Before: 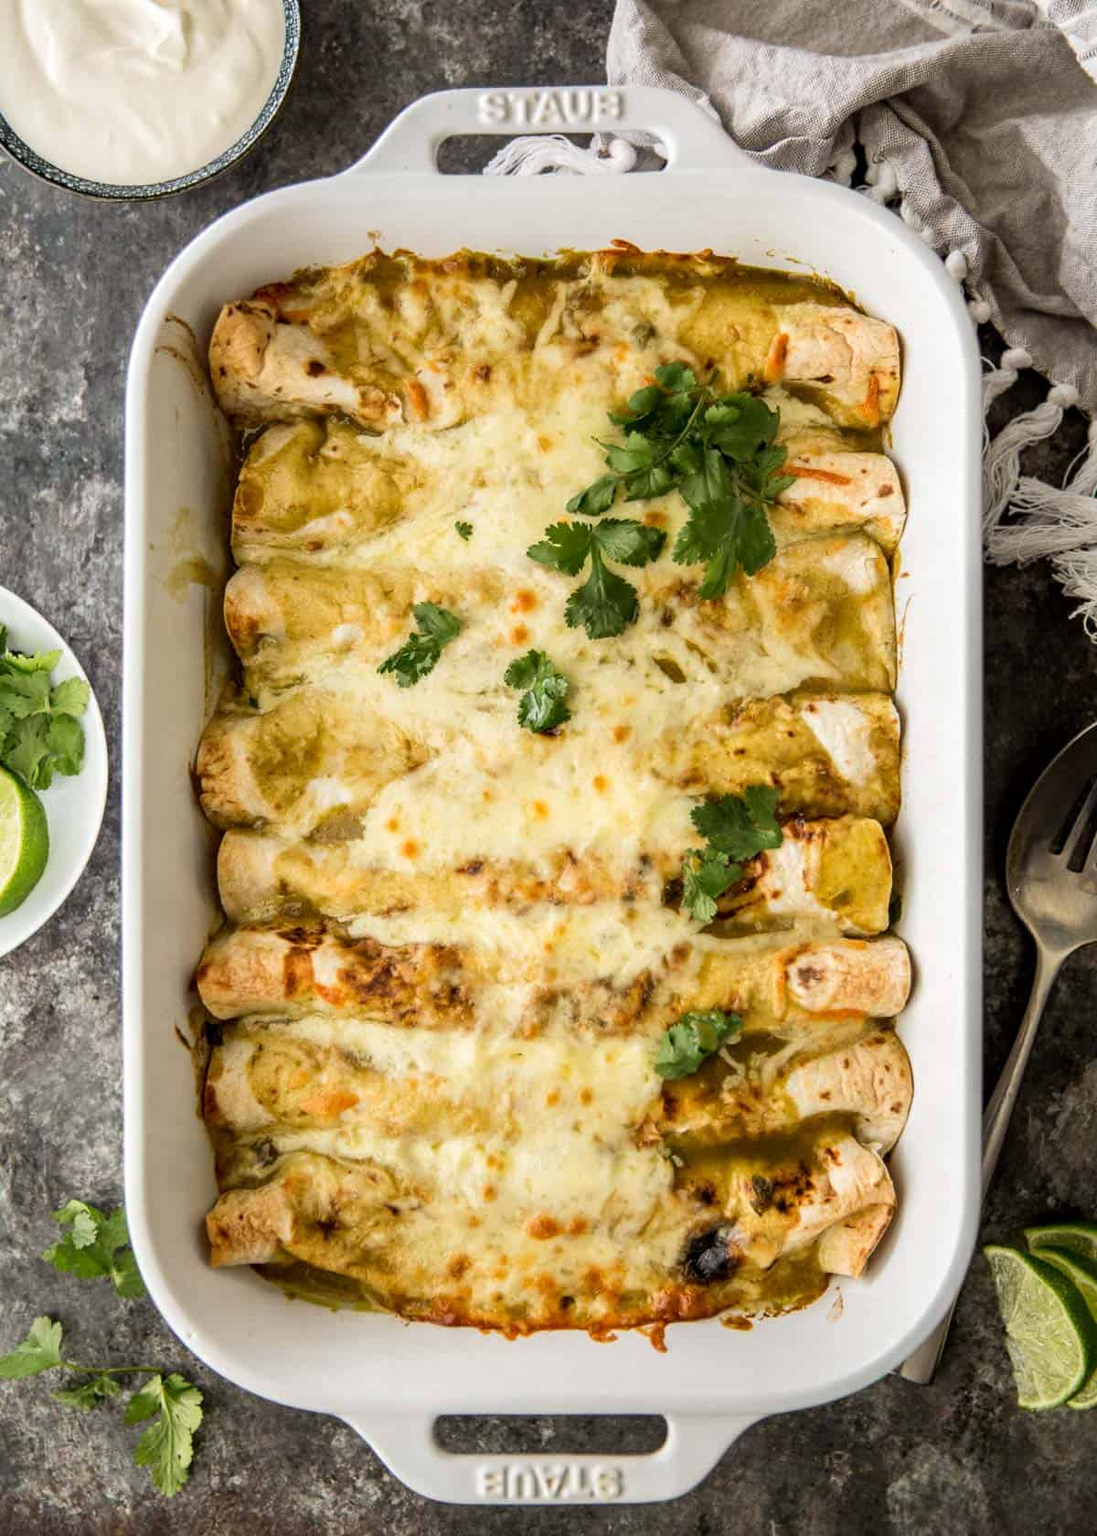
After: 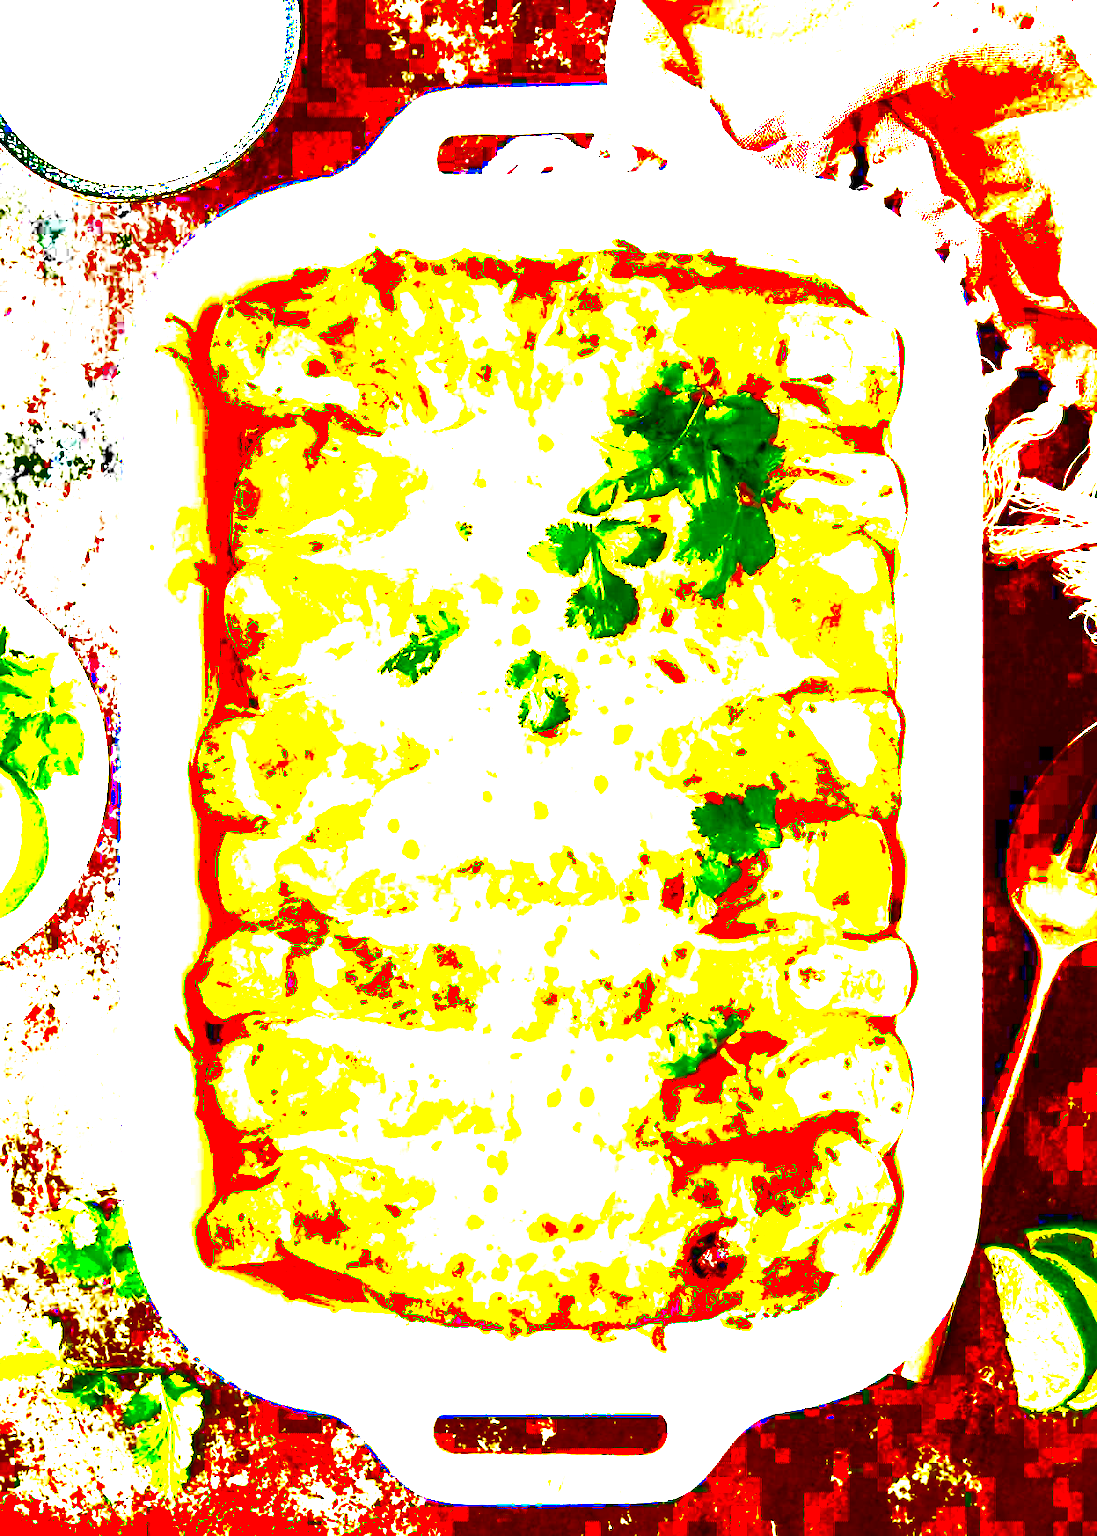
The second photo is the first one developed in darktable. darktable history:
tone equalizer: on, module defaults
exposure: black level correction 0.099, exposure 2.953 EV, compensate highlight preservation false
